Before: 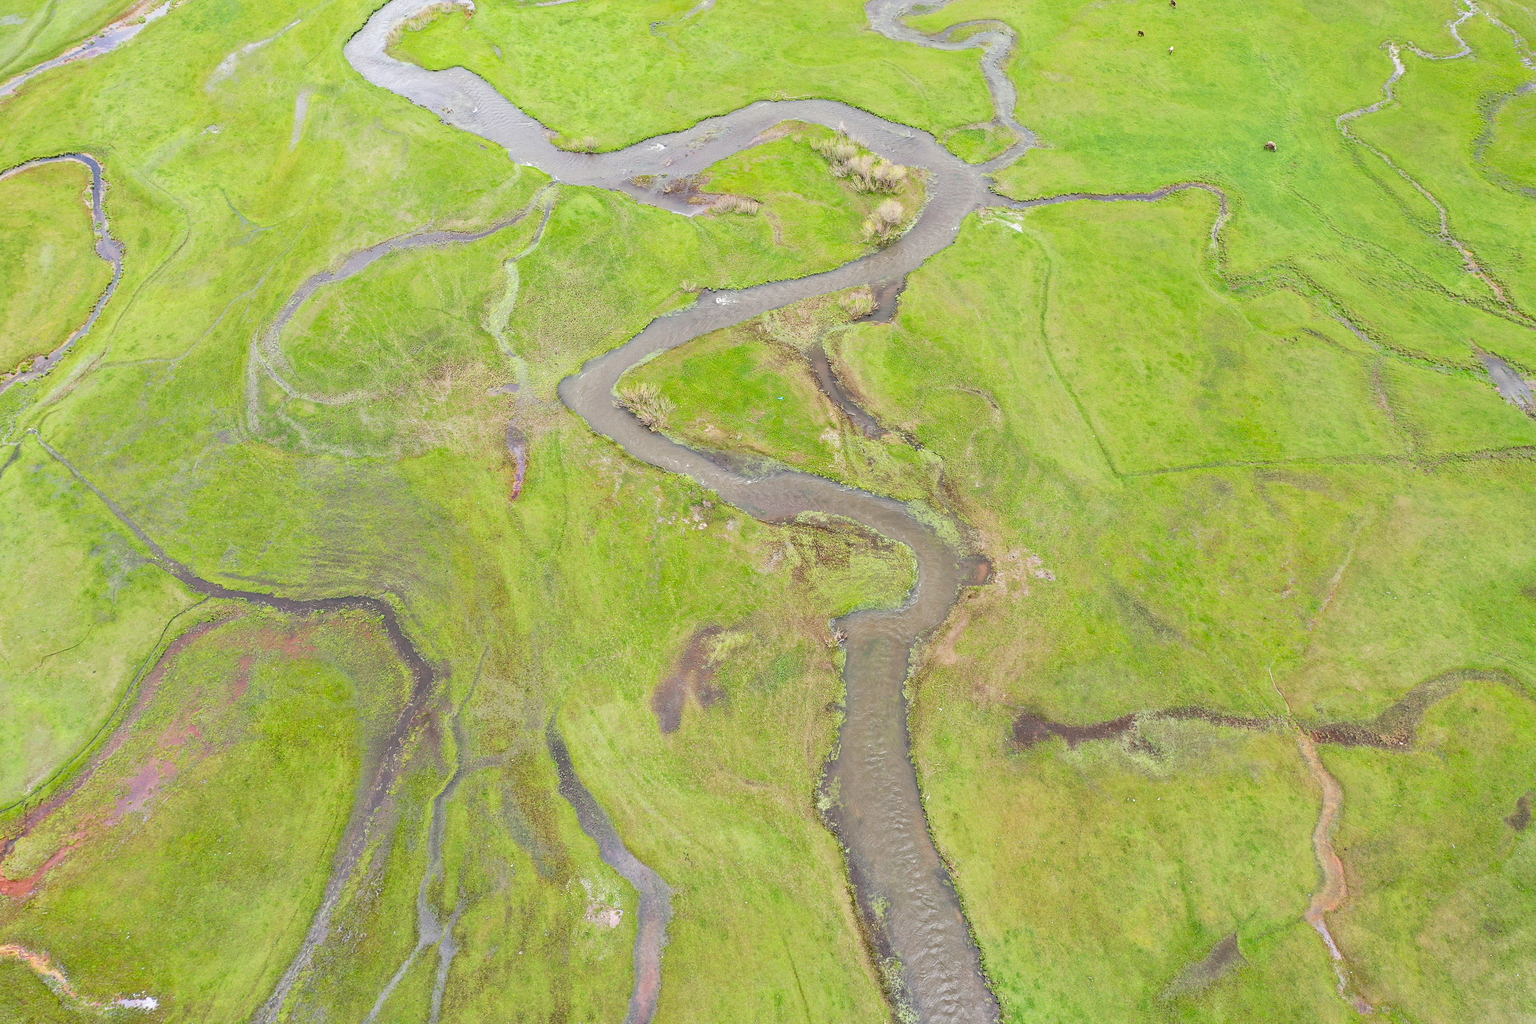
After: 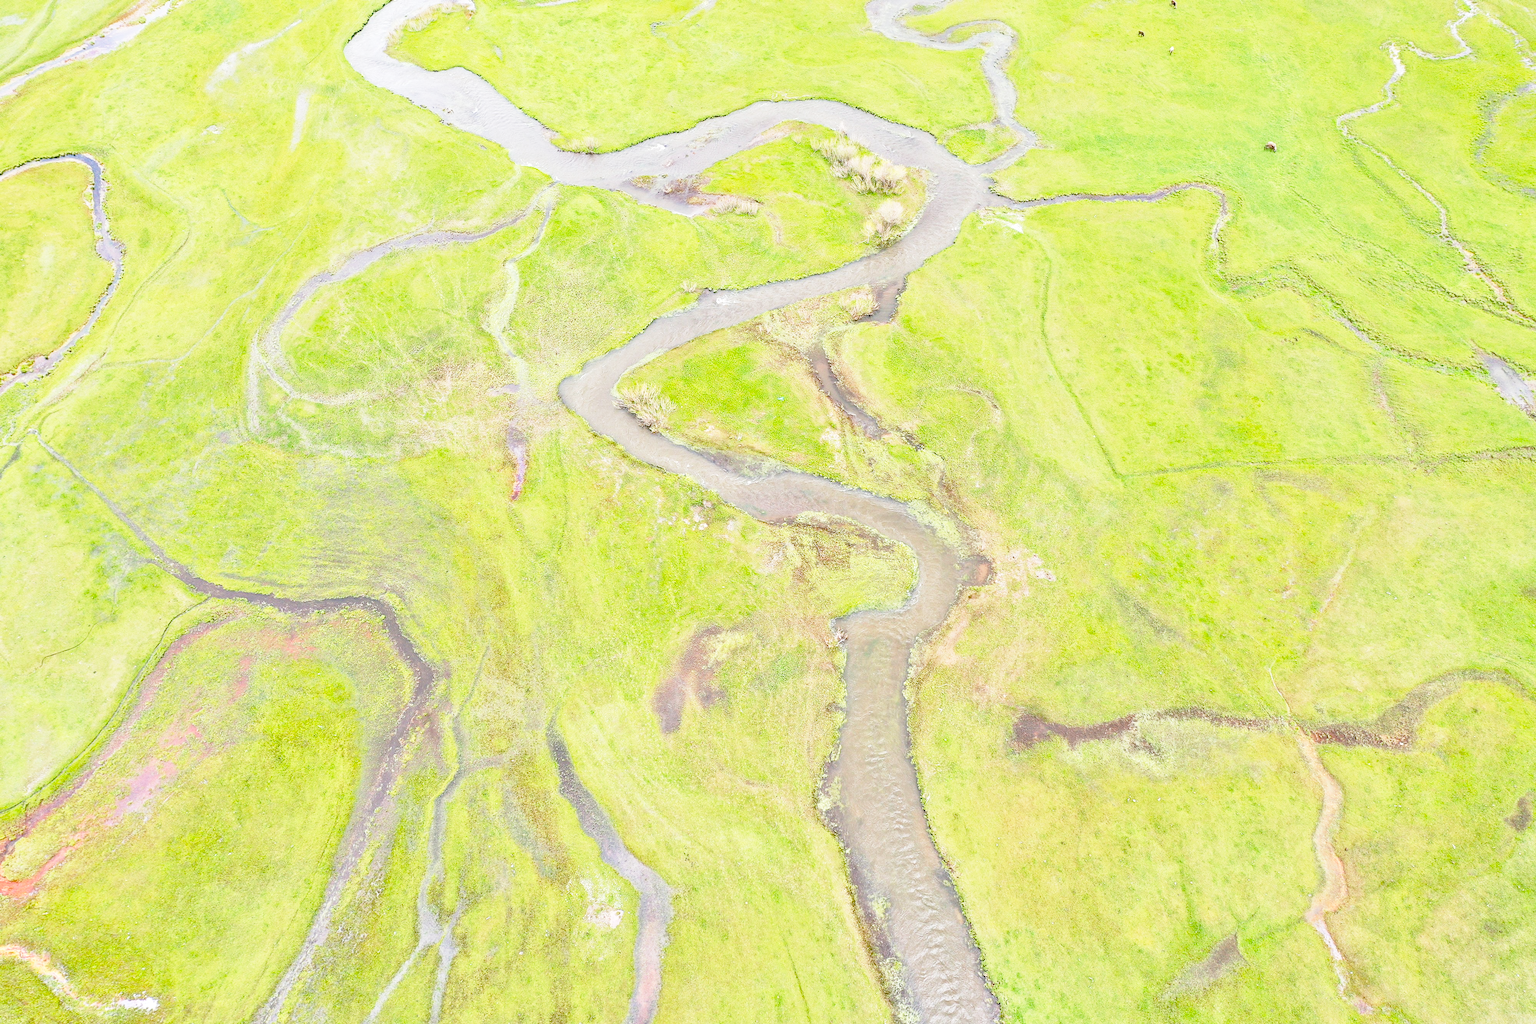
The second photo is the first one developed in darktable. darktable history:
tone equalizer: -7 EV 0.15 EV, -6 EV 0.6 EV, -5 EV 1.15 EV, -4 EV 1.33 EV, -3 EV 1.15 EV, -2 EV 0.6 EV, -1 EV 0.15 EV, mask exposure compensation -0.5 EV
base curve: curves: ch0 [(0, 0) (0.028, 0.03) (0.121, 0.232) (0.46, 0.748) (0.859, 0.968) (1, 1)], preserve colors none
